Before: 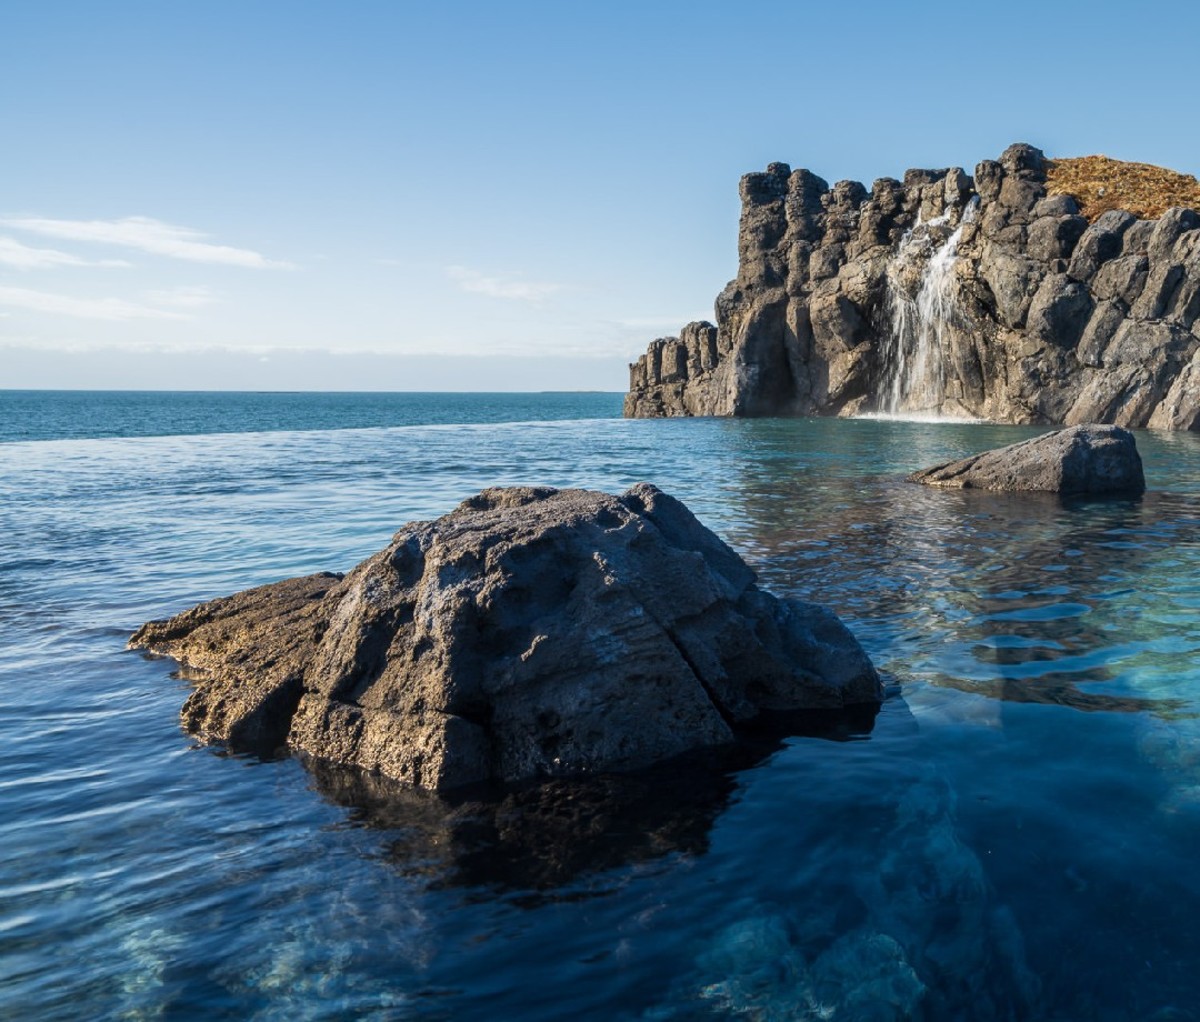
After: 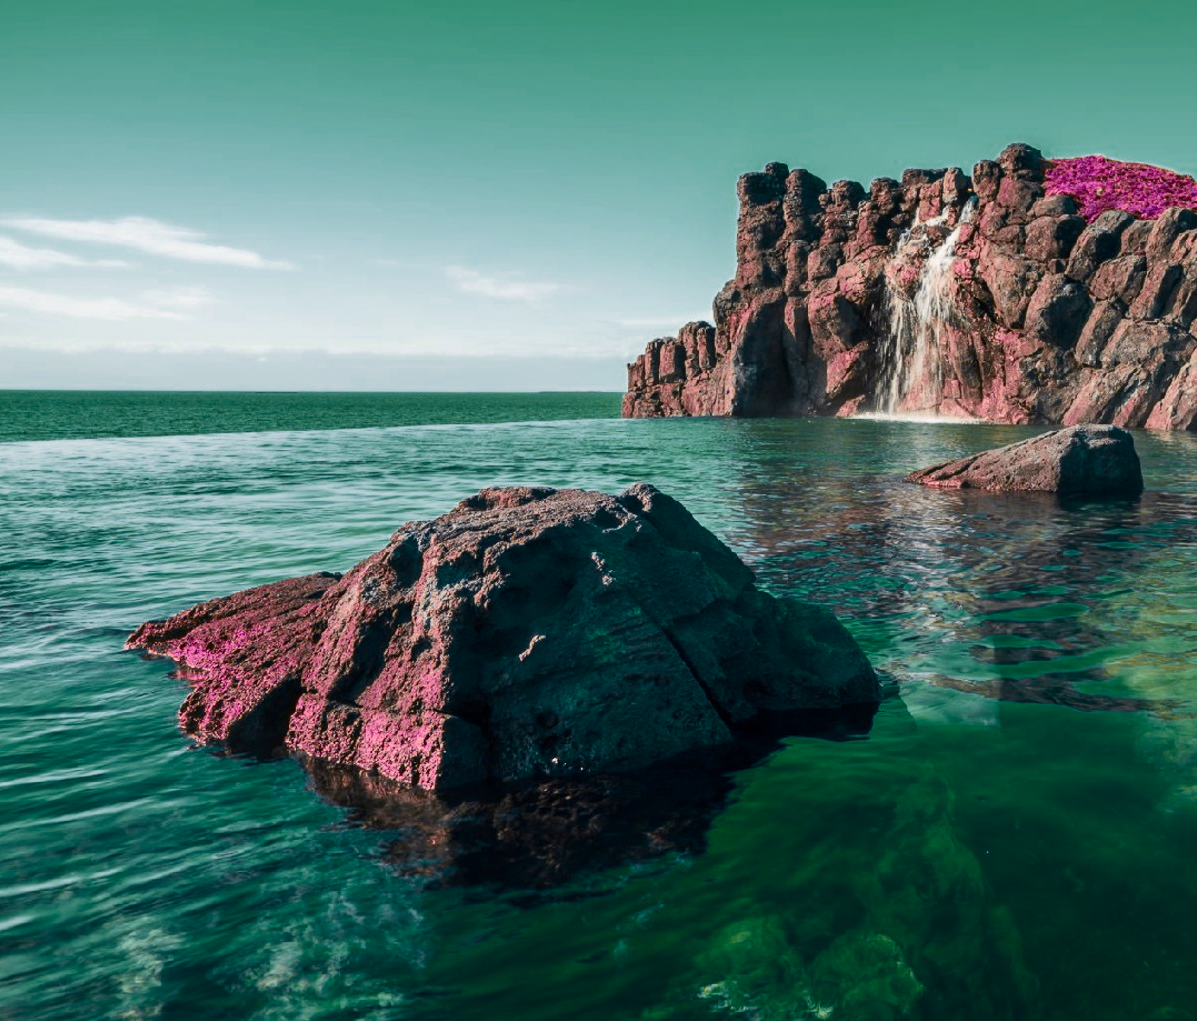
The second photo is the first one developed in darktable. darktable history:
crop and rotate: left 0.193%, bottom 0.003%
color calibration: x 0.343, y 0.356, temperature 5121.77 K
exposure: compensate exposure bias true, compensate highlight preservation false
color zones: curves: ch0 [(0.826, 0.353)]; ch1 [(0.242, 0.647) (0.889, 0.342)]; ch2 [(0.246, 0.089) (0.969, 0.068)]
shadows and highlights: shadows 52.25, highlights -28.37, soften with gaussian
contrast brightness saturation: contrast 0.177, saturation 0.301
